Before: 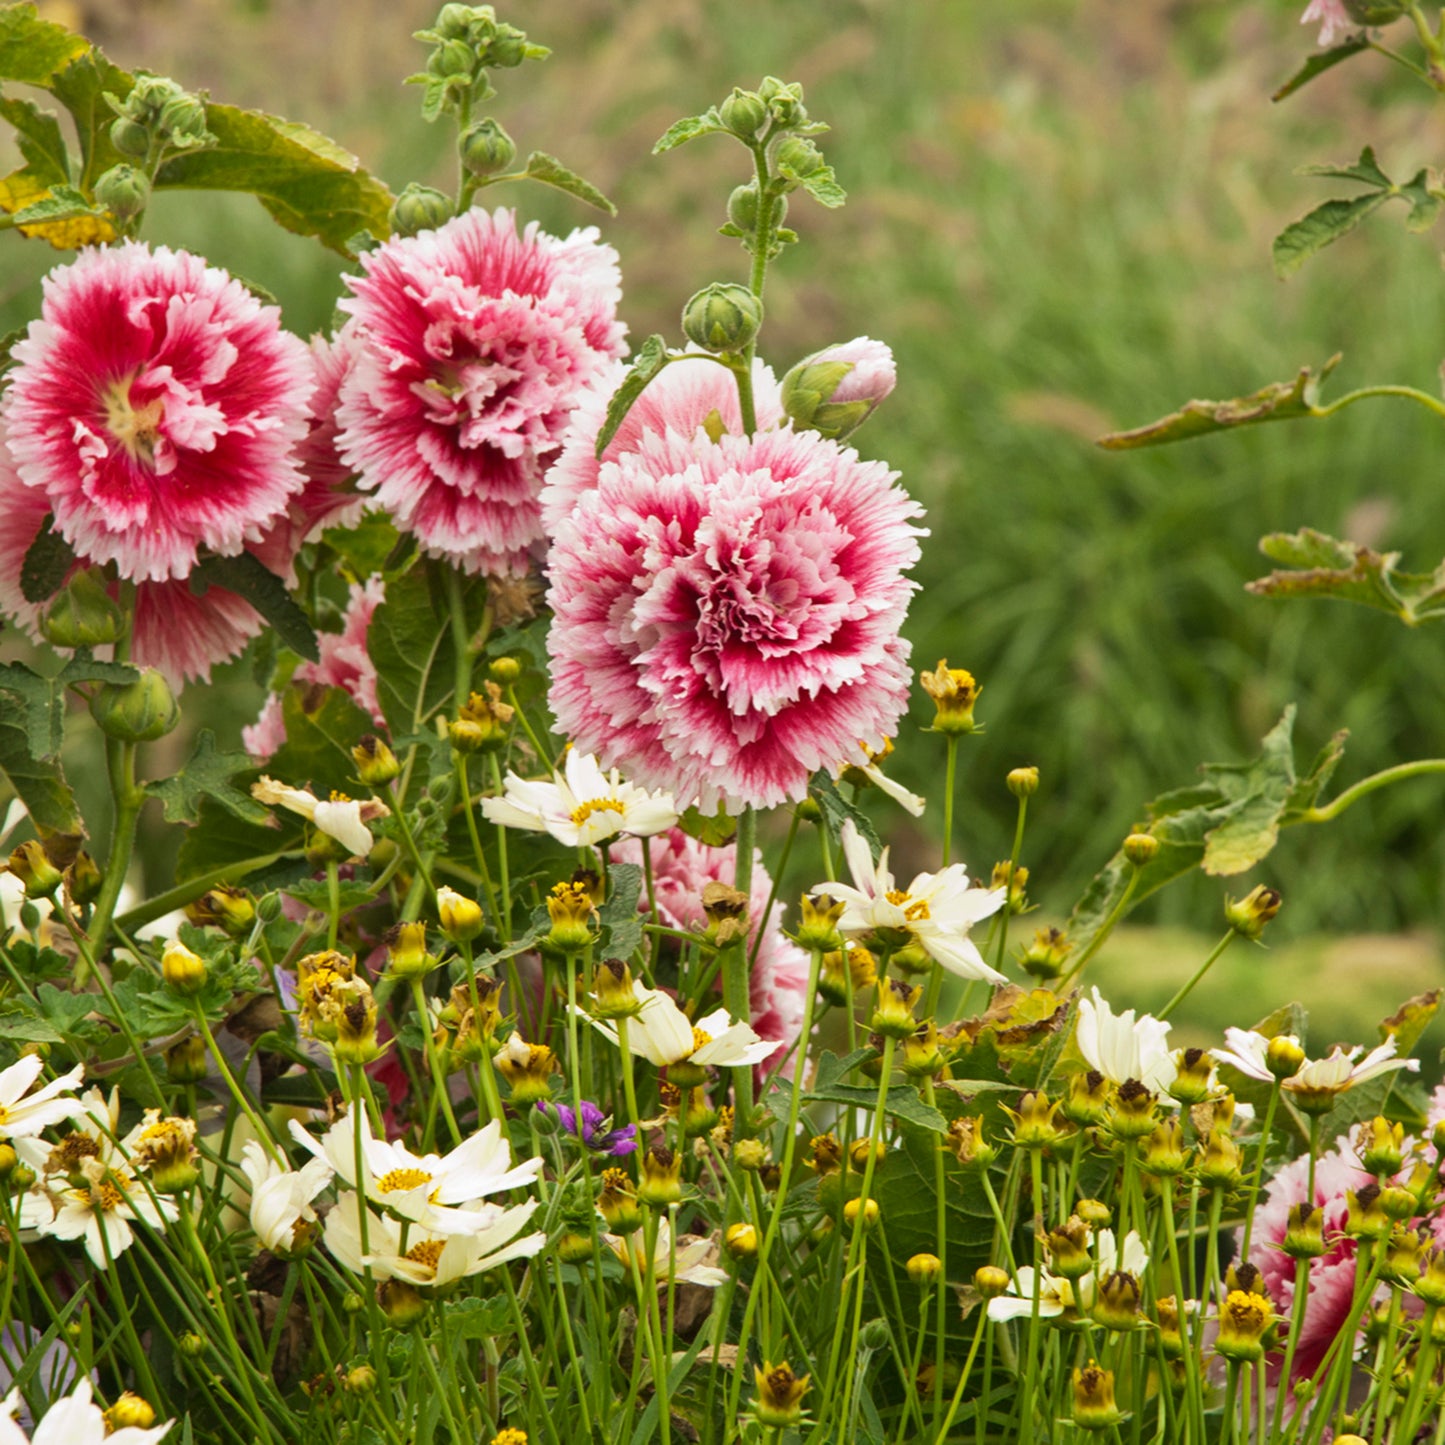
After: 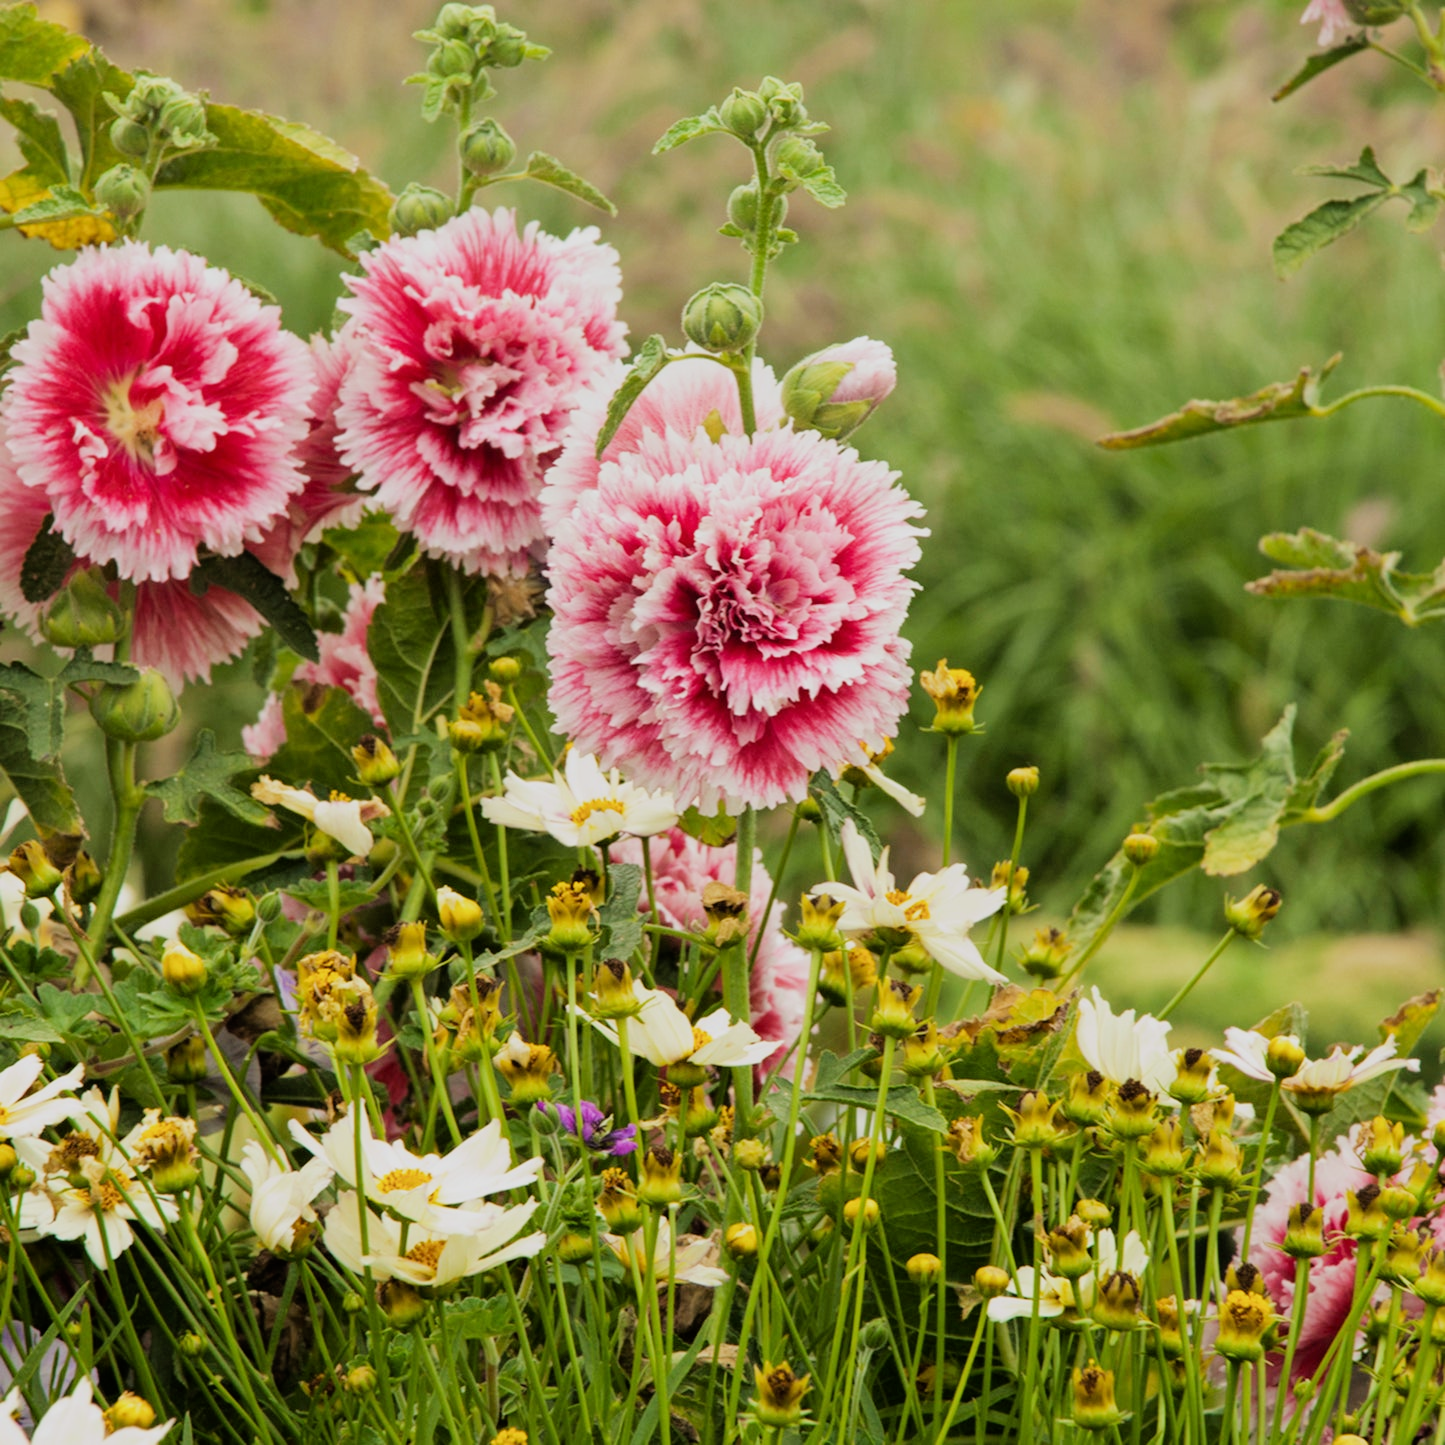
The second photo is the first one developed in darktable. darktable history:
filmic rgb: black relative exposure -7.65 EV, white relative exposure 4.56 EV, threshold 5.95 EV, hardness 3.61, enable highlight reconstruction true
tone equalizer: -8 EV -0.387 EV, -7 EV -0.381 EV, -6 EV -0.342 EV, -5 EV -0.226 EV, -3 EV 0.254 EV, -2 EV 0.338 EV, -1 EV 0.377 EV, +0 EV 0.393 EV, mask exposure compensation -0.496 EV
